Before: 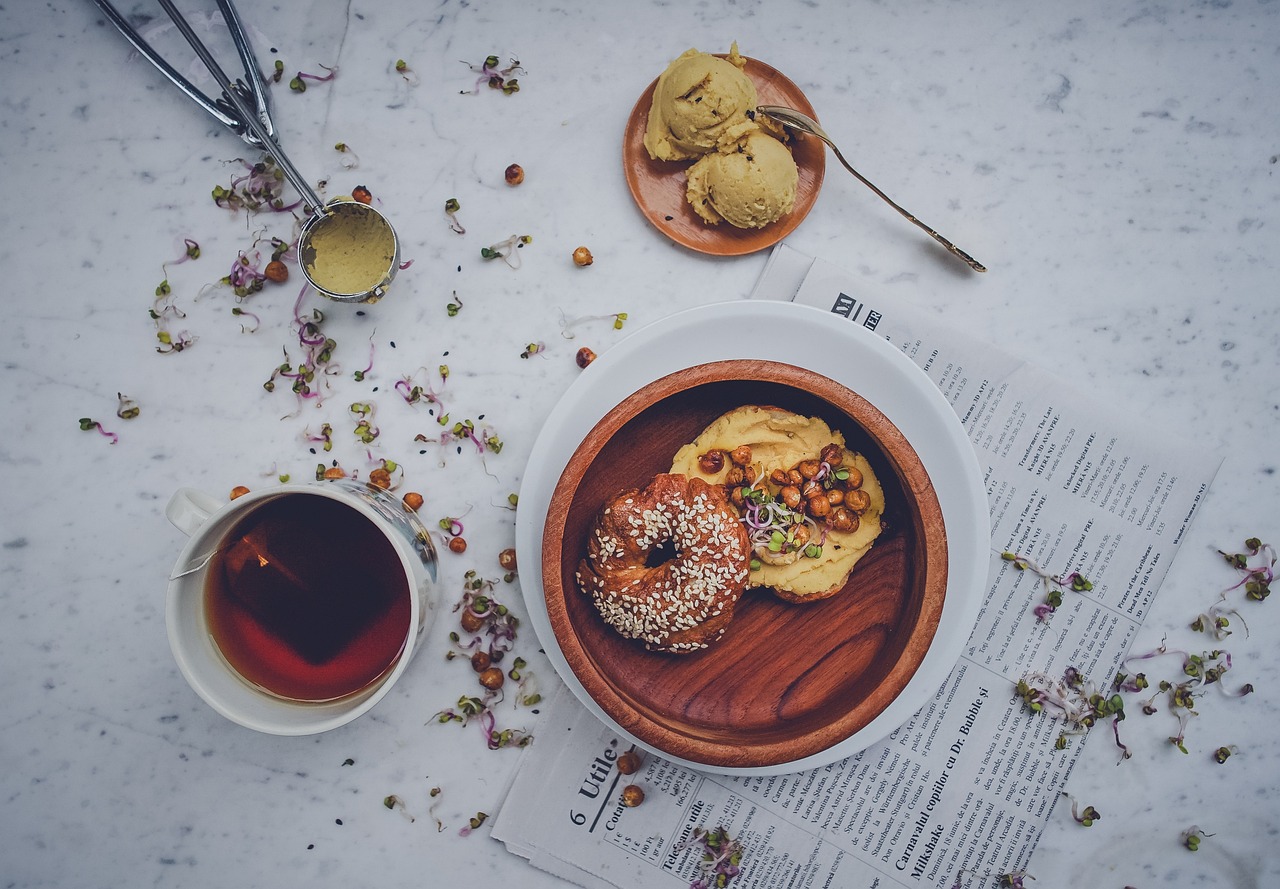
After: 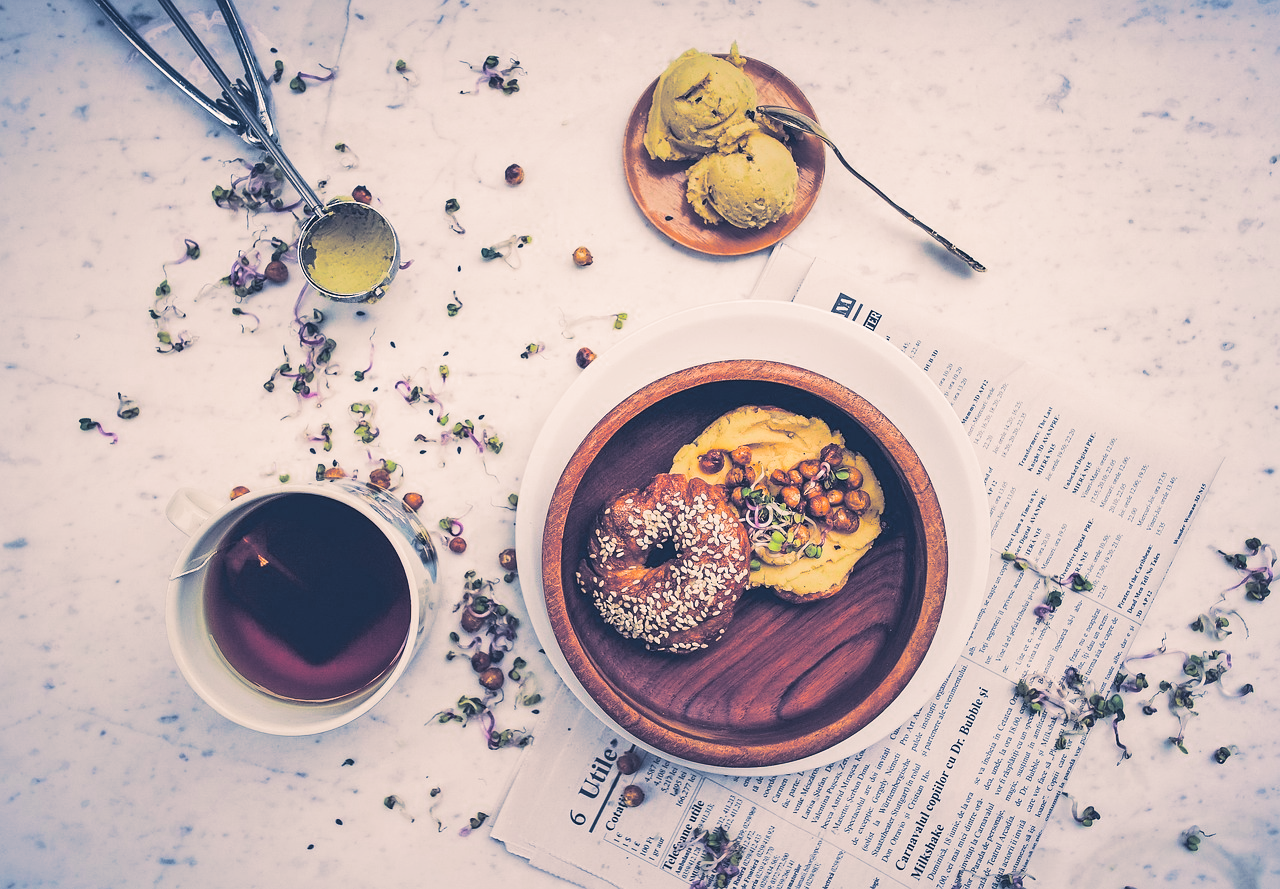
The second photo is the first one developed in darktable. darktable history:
split-toning: shadows › hue 226.8°, shadows › saturation 0.56, highlights › hue 28.8°, balance -40, compress 0%
contrast brightness saturation: contrast 0.24, brightness 0.26, saturation 0.39
